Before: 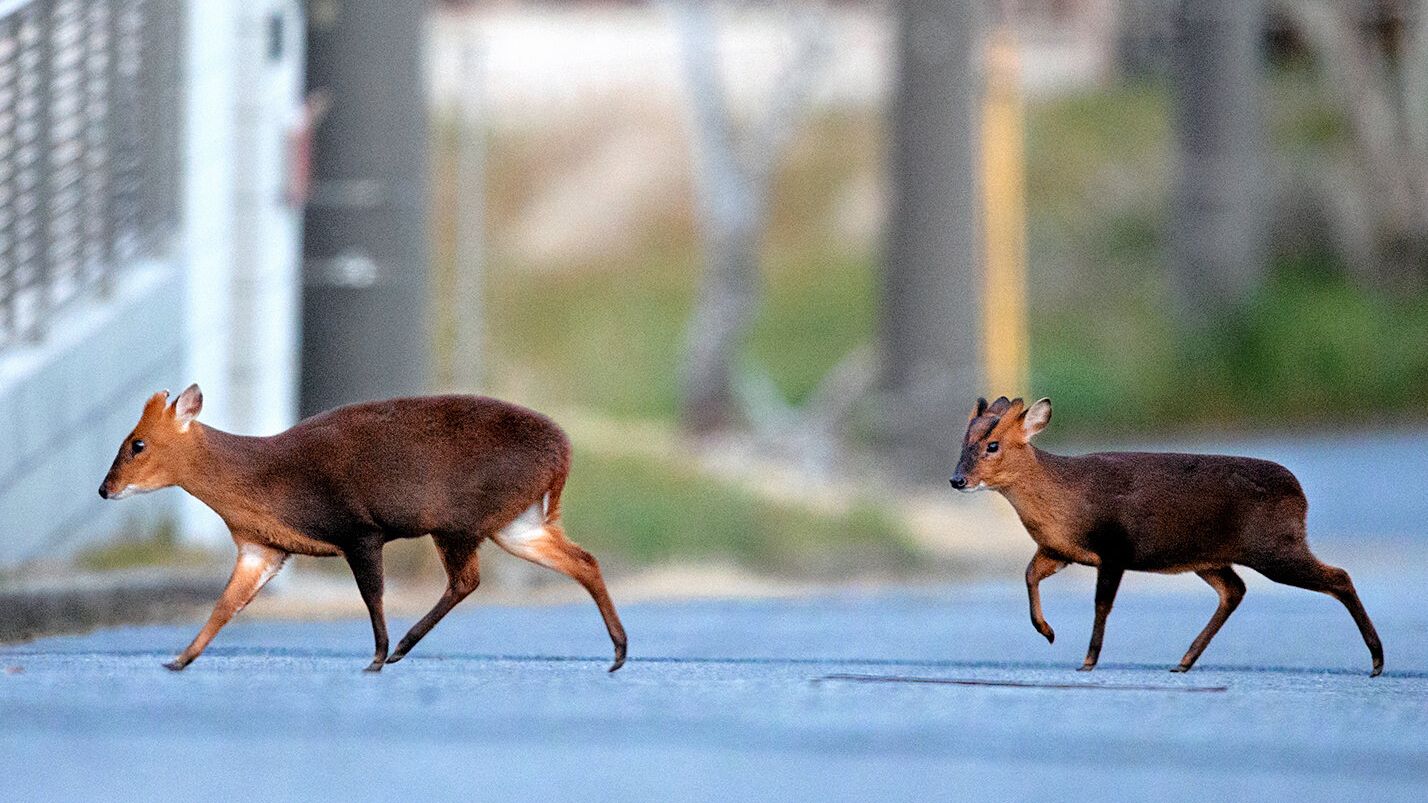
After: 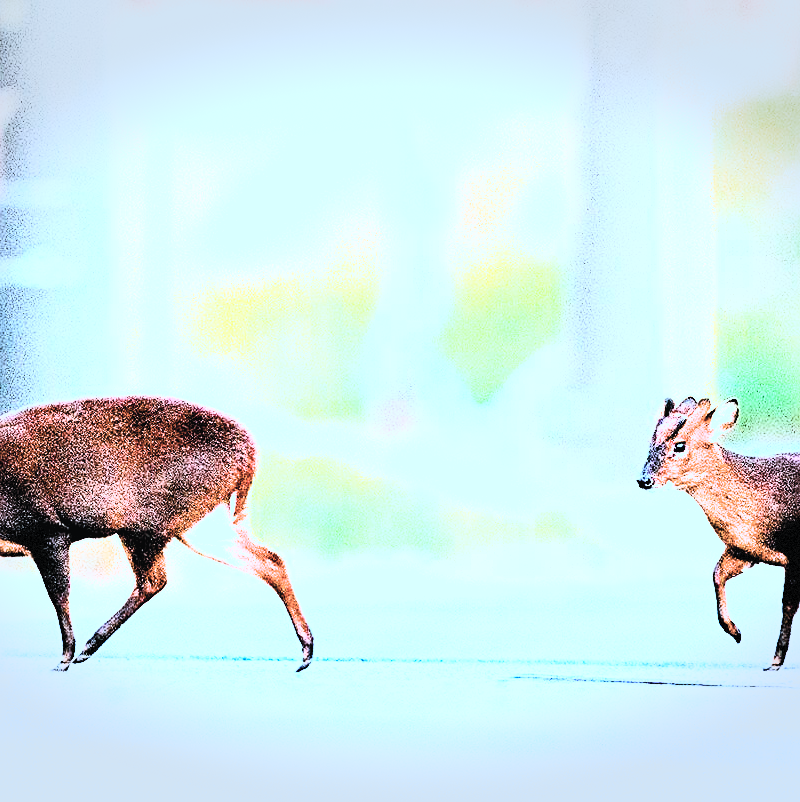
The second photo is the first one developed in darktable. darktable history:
contrast brightness saturation: contrast 0.381, brightness 0.534
exposure: black level correction 0, exposure 1.963 EV, compensate exposure bias true, compensate highlight preservation false
crop: left 21.959%, right 21.991%, bottom 0.012%
filmic rgb: black relative exposure -5.02 EV, white relative exposure 3.96 EV, hardness 2.89, contrast 1.299, highlights saturation mix -29.14%, iterations of high-quality reconstruction 0
color correction: highlights a* -8.94, highlights b* -23.13
sharpen: on, module defaults
vignetting: fall-off start 100.71%, brightness -0.283, width/height ratio 1.323, dithering 8-bit output
color balance rgb: highlights gain › chroma 1.656%, highlights gain › hue 56.85°, perceptual saturation grading › global saturation 30.583%, global vibrance 9.861%, contrast 15.327%, saturation formula JzAzBz (2021)
